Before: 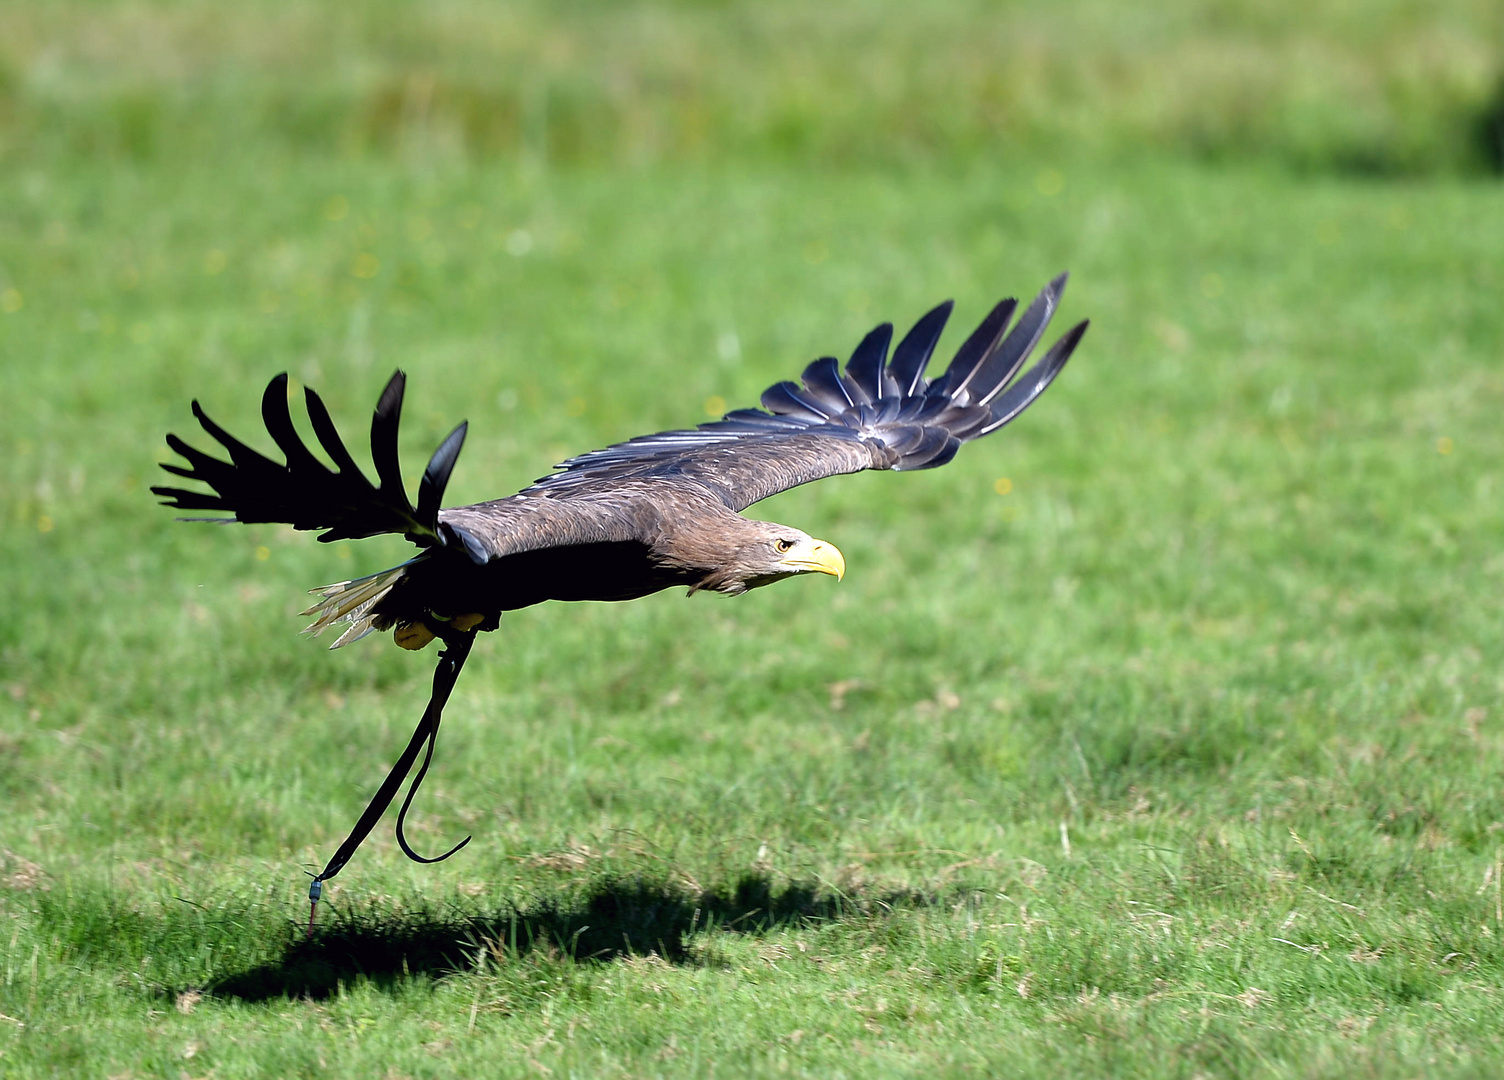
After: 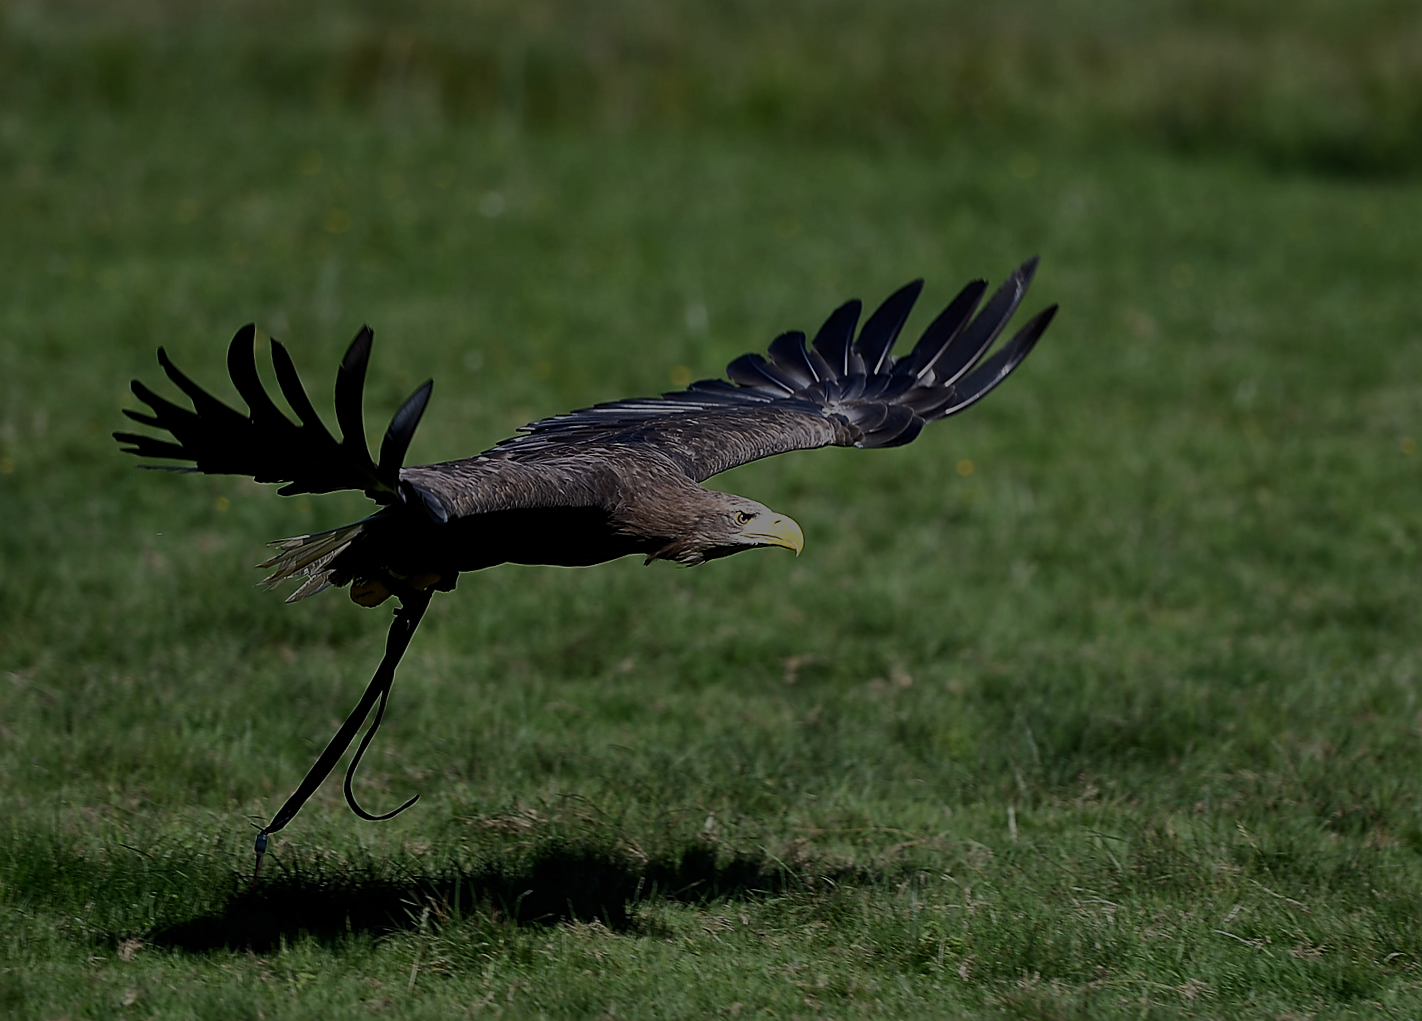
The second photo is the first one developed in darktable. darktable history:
sharpen: on, module defaults
crop and rotate: angle -2.38°
base curve: curves: ch0 [(0, 0) (0.028, 0.03) (0.121, 0.232) (0.46, 0.748) (0.859, 0.968) (1, 1)]
exposure: black level correction 0, exposure 1.975 EV, compensate exposure bias true, compensate highlight preservation false
